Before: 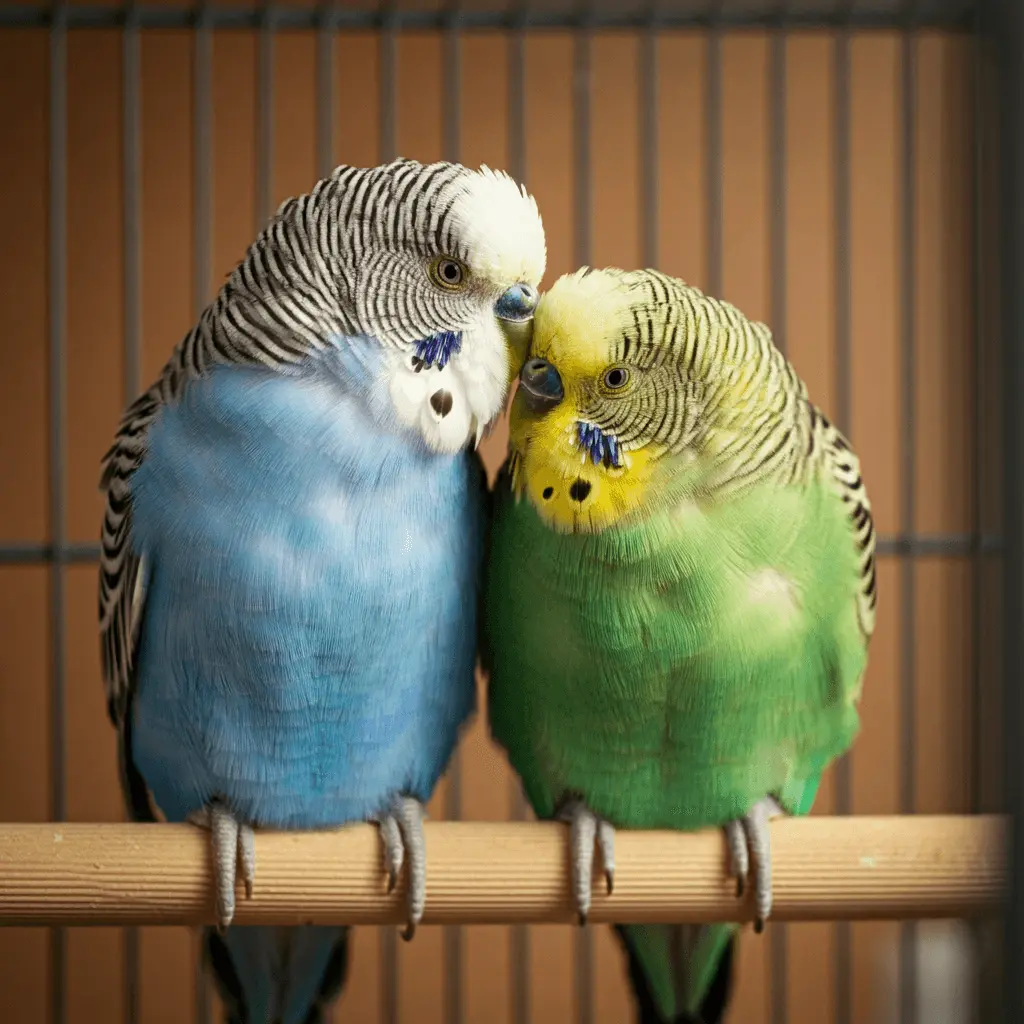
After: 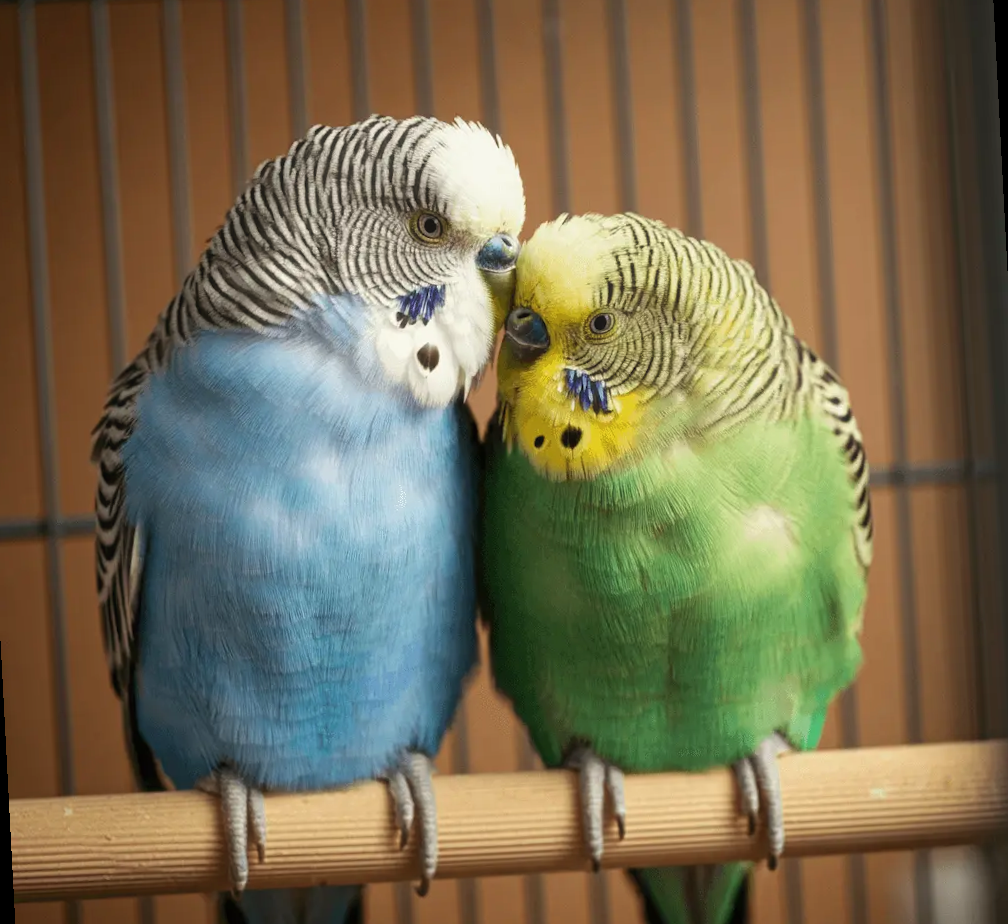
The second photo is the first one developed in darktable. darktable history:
exposure: compensate highlight preservation false
rotate and perspective: rotation -3°, crop left 0.031, crop right 0.968, crop top 0.07, crop bottom 0.93
haze removal: strength -0.05
